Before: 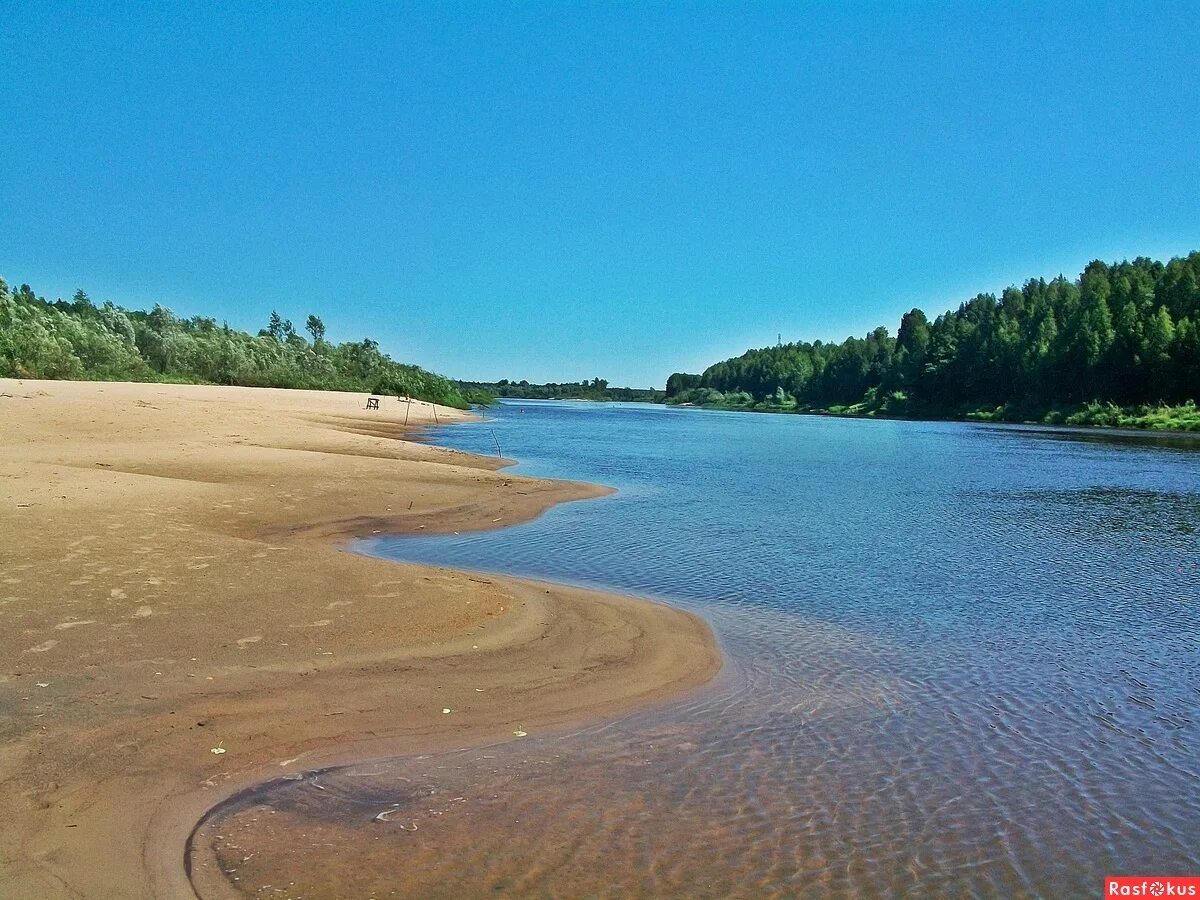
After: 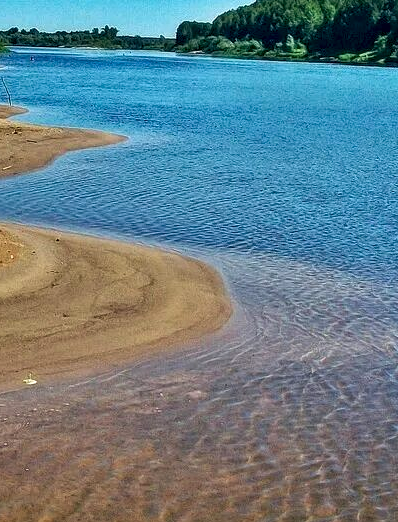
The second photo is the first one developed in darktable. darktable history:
crop: left 40.903%, top 39.117%, right 25.907%, bottom 2.847%
color balance rgb: global offset › chroma 0.054%, global offset › hue 253.09°, perceptual saturation grading › global saturation 19.833%
local contrast: highlights 60%, shadows 61%, detail 160%
